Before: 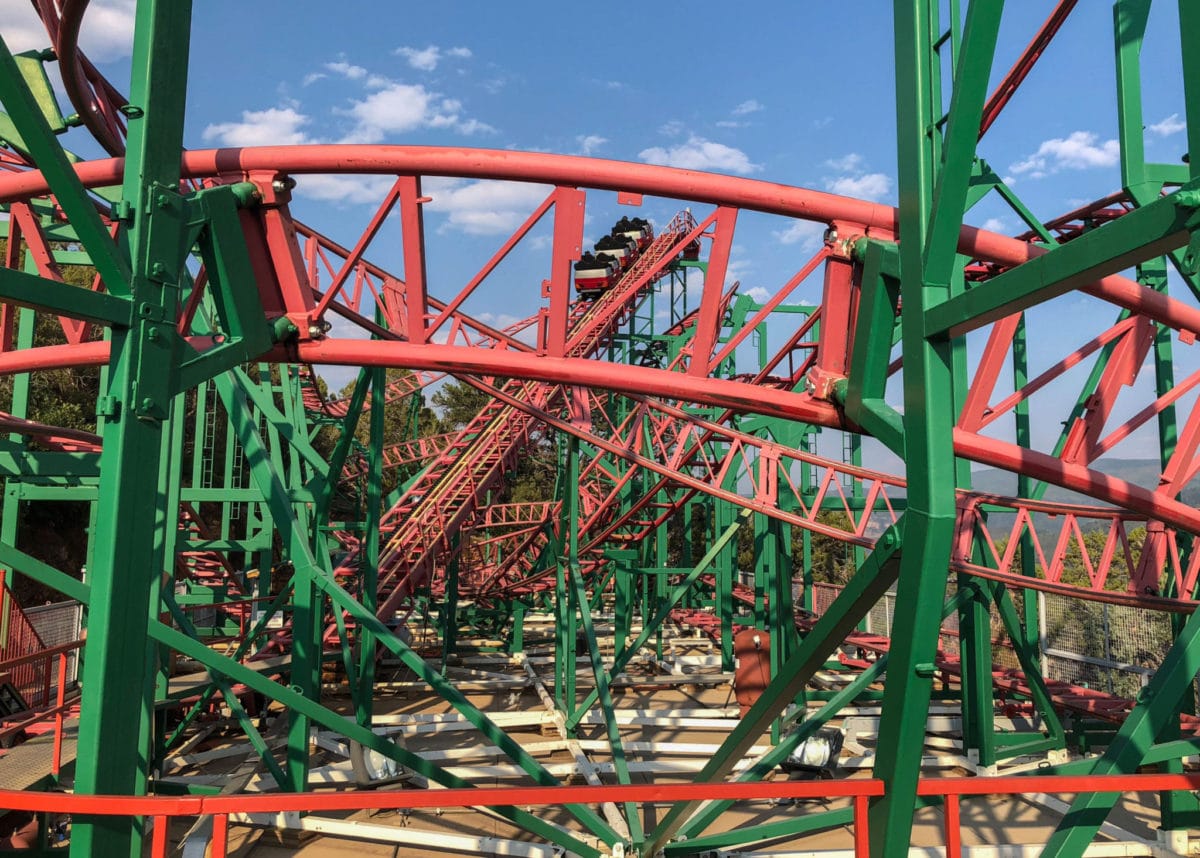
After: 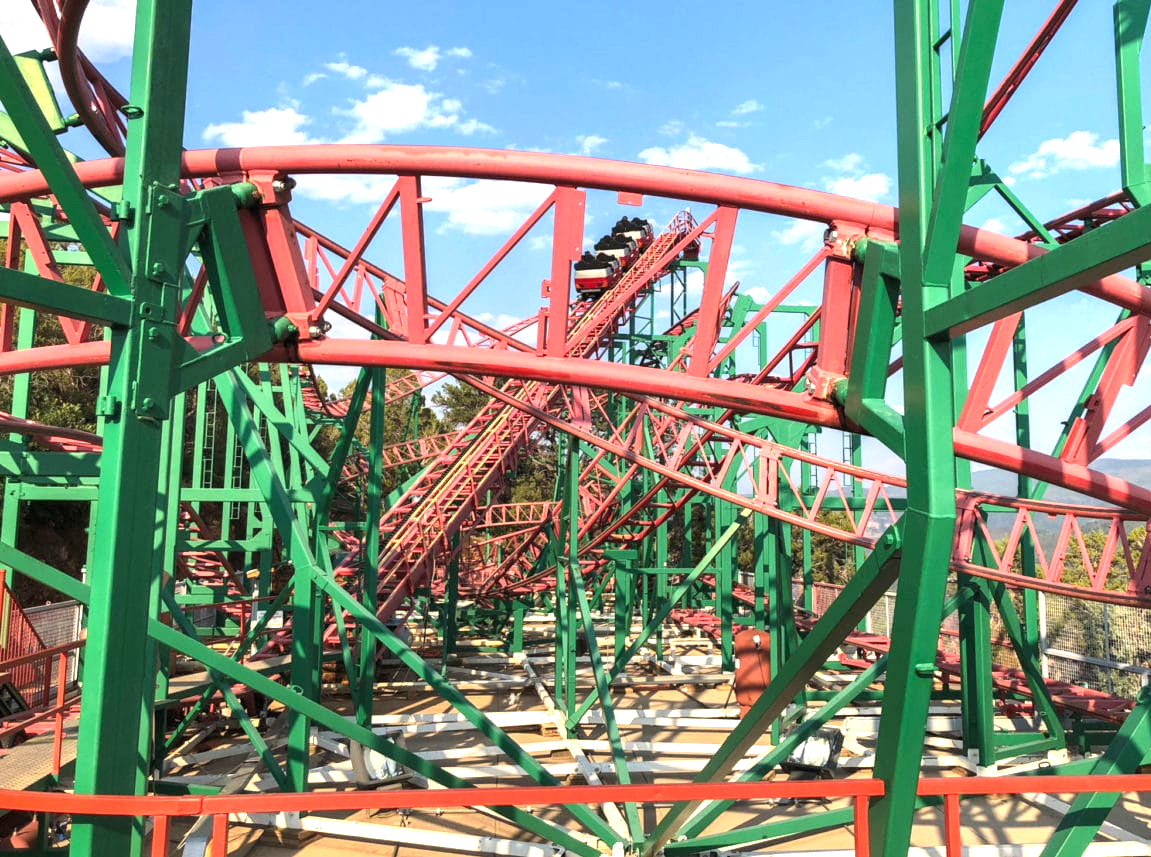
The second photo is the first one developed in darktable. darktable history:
crop: right 4.067%, bottom 0.02%
exposure: black level correction 0, exposure 1.103 EV, compensate highlight preservation false
